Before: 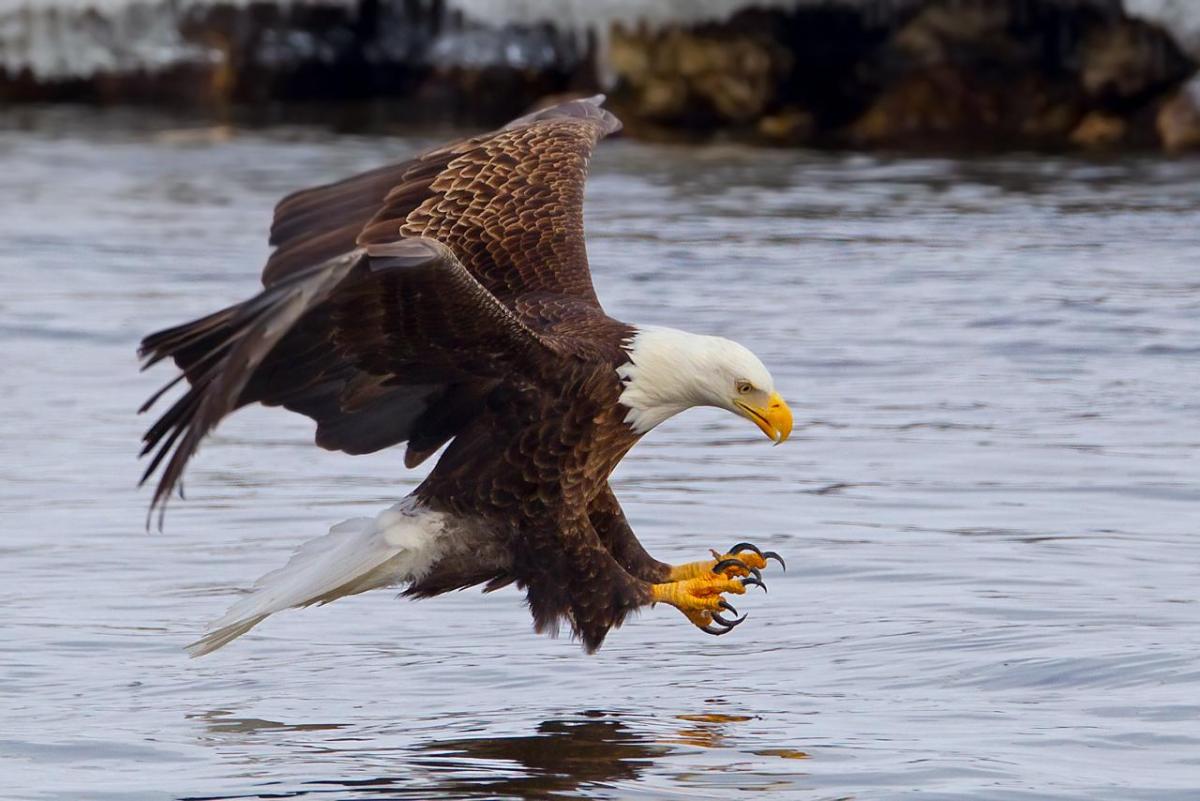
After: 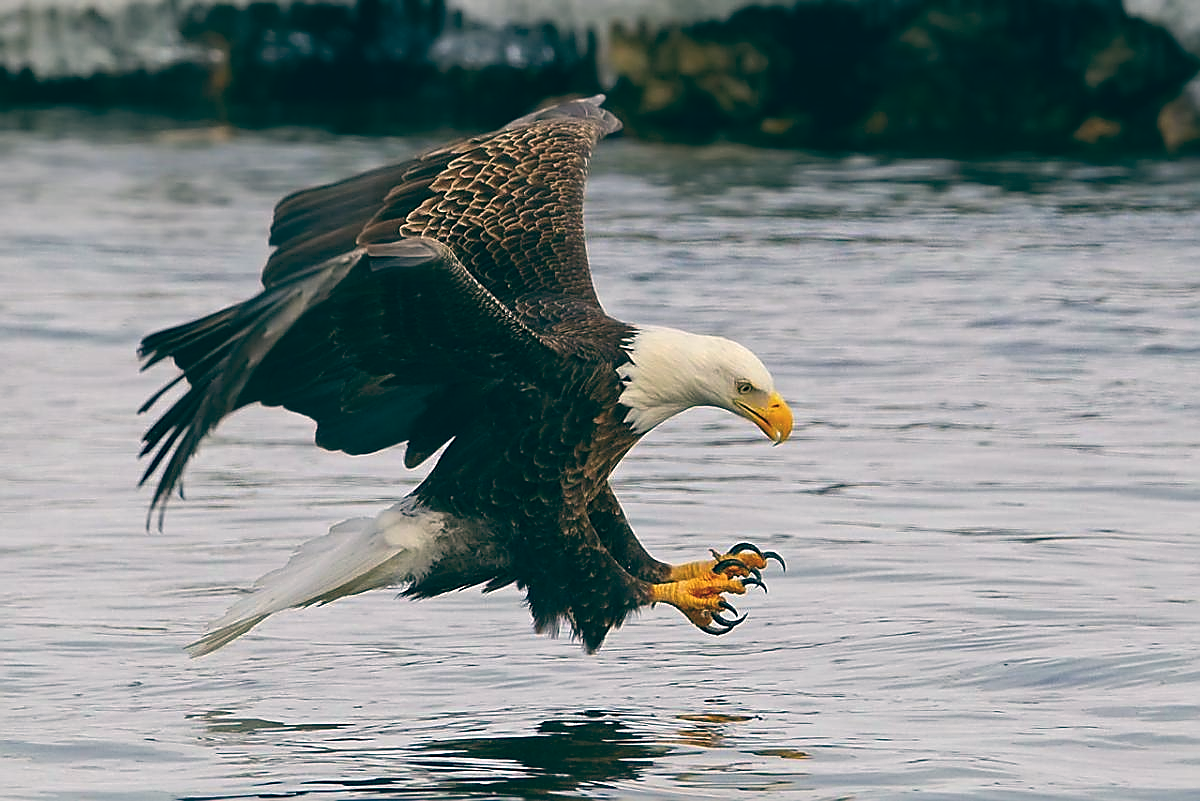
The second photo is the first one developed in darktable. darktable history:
color balance: lift [1.005, 0.99, 1.007, 1.01], gamma [1, 0.979, 1.011, 1.021], gain [0.923, 1.098, 1.025, 0.902], input saturation 90.45%, contrast 7.73%, output saturation 105.91%
sharpen: radius 1.4, amount 1.25, threshold 0.7
